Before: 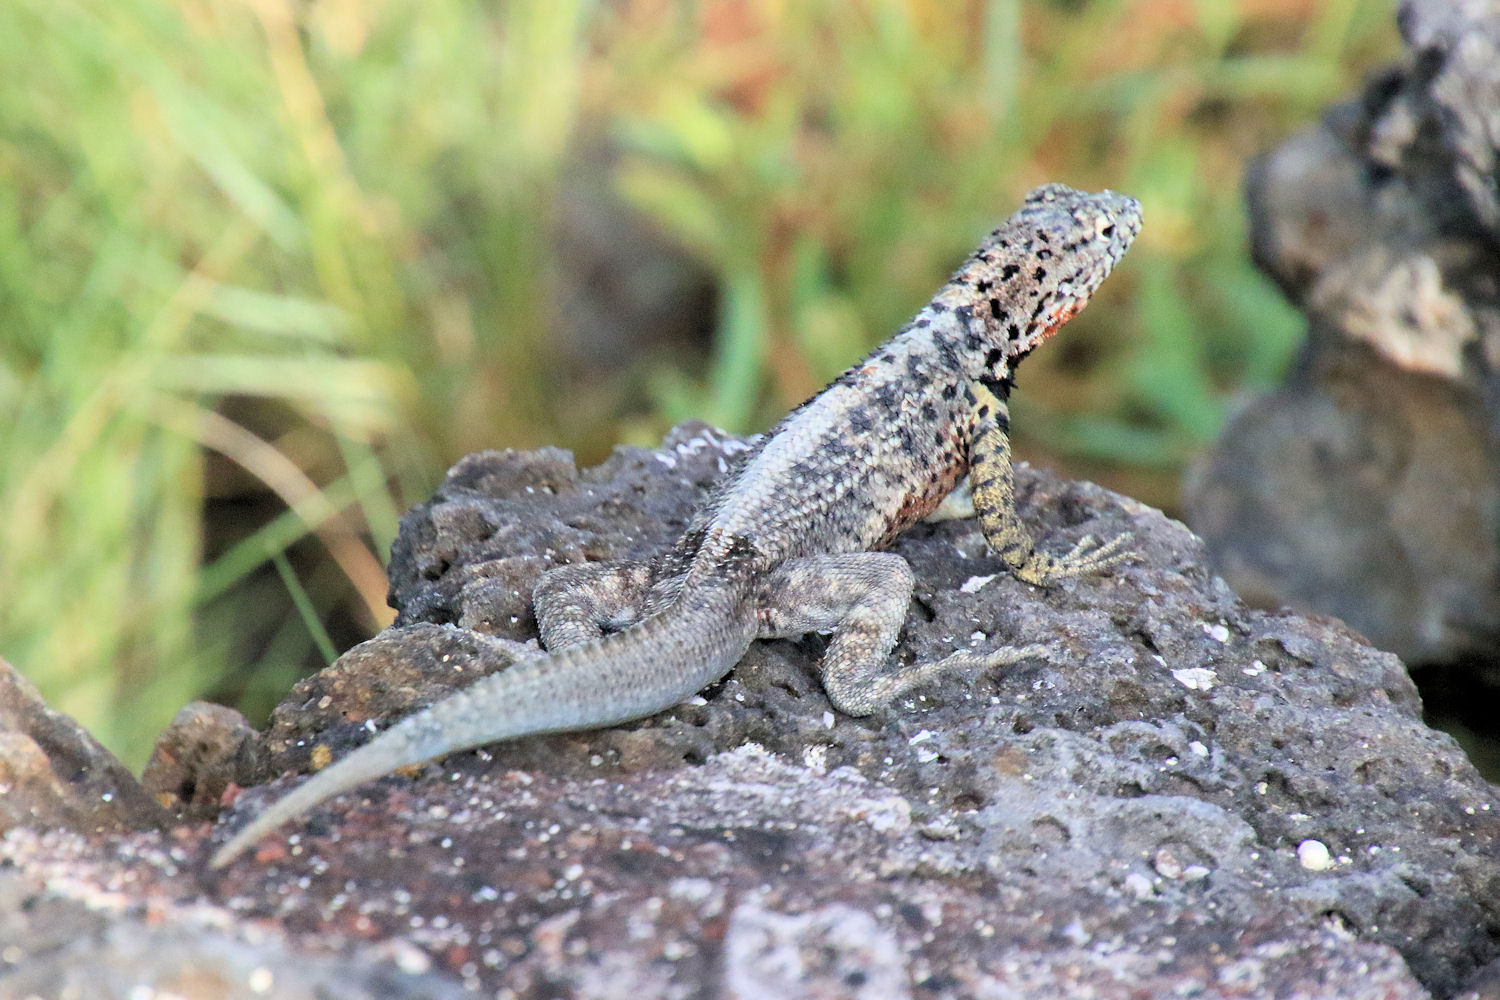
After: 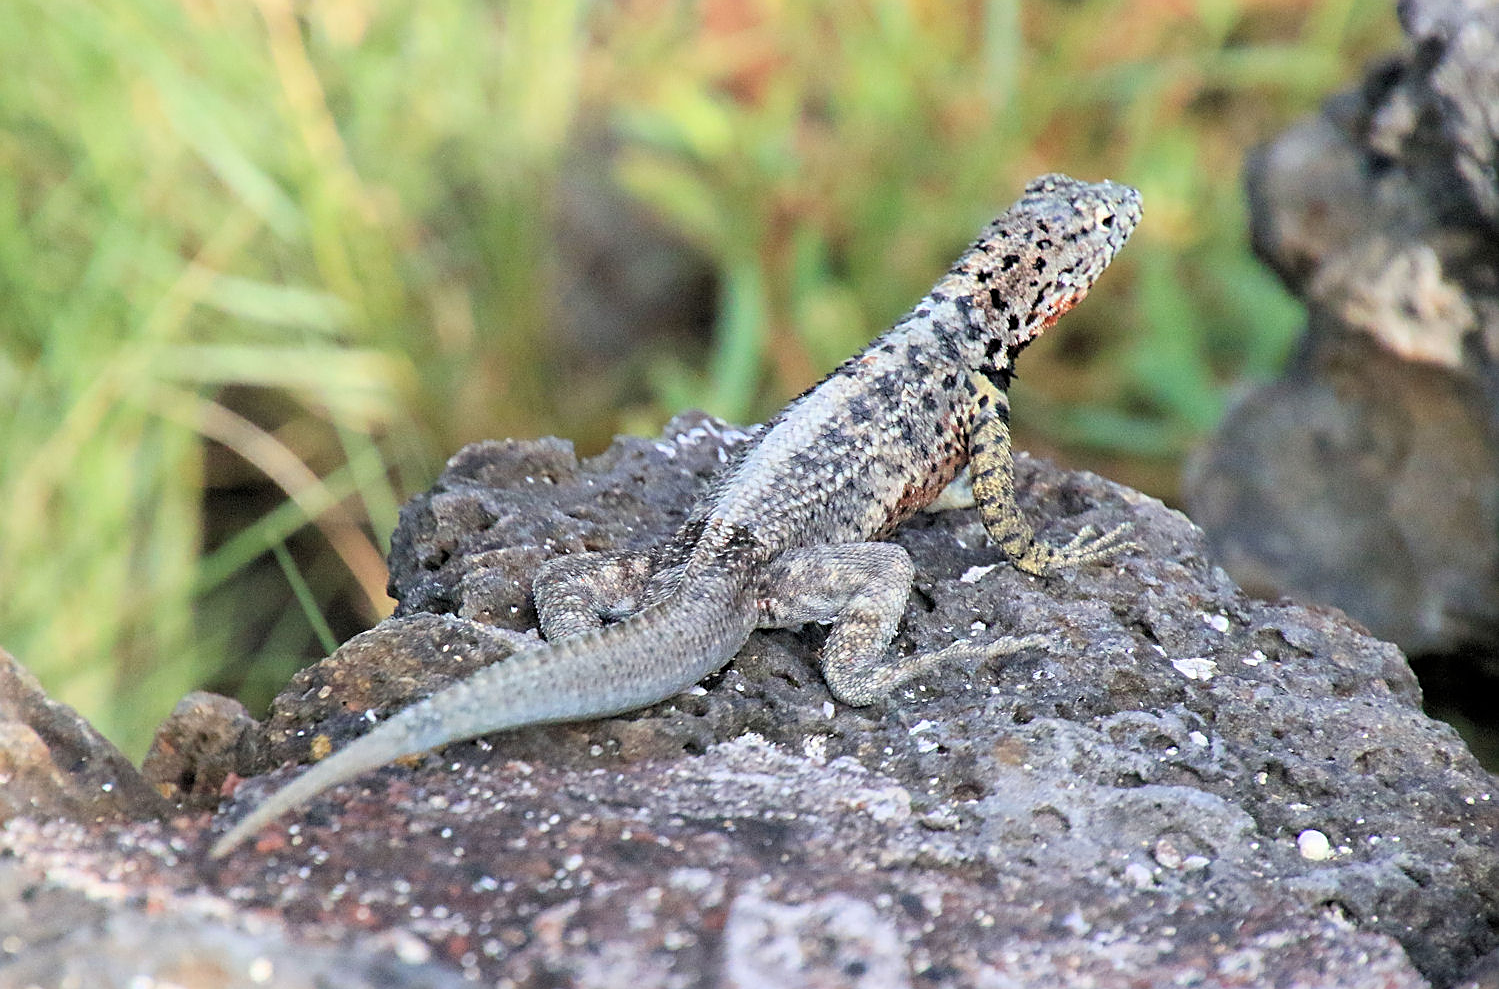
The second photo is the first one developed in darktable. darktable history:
crop: top 1.049%, right 0.001%
sharpen: on, module defaults
